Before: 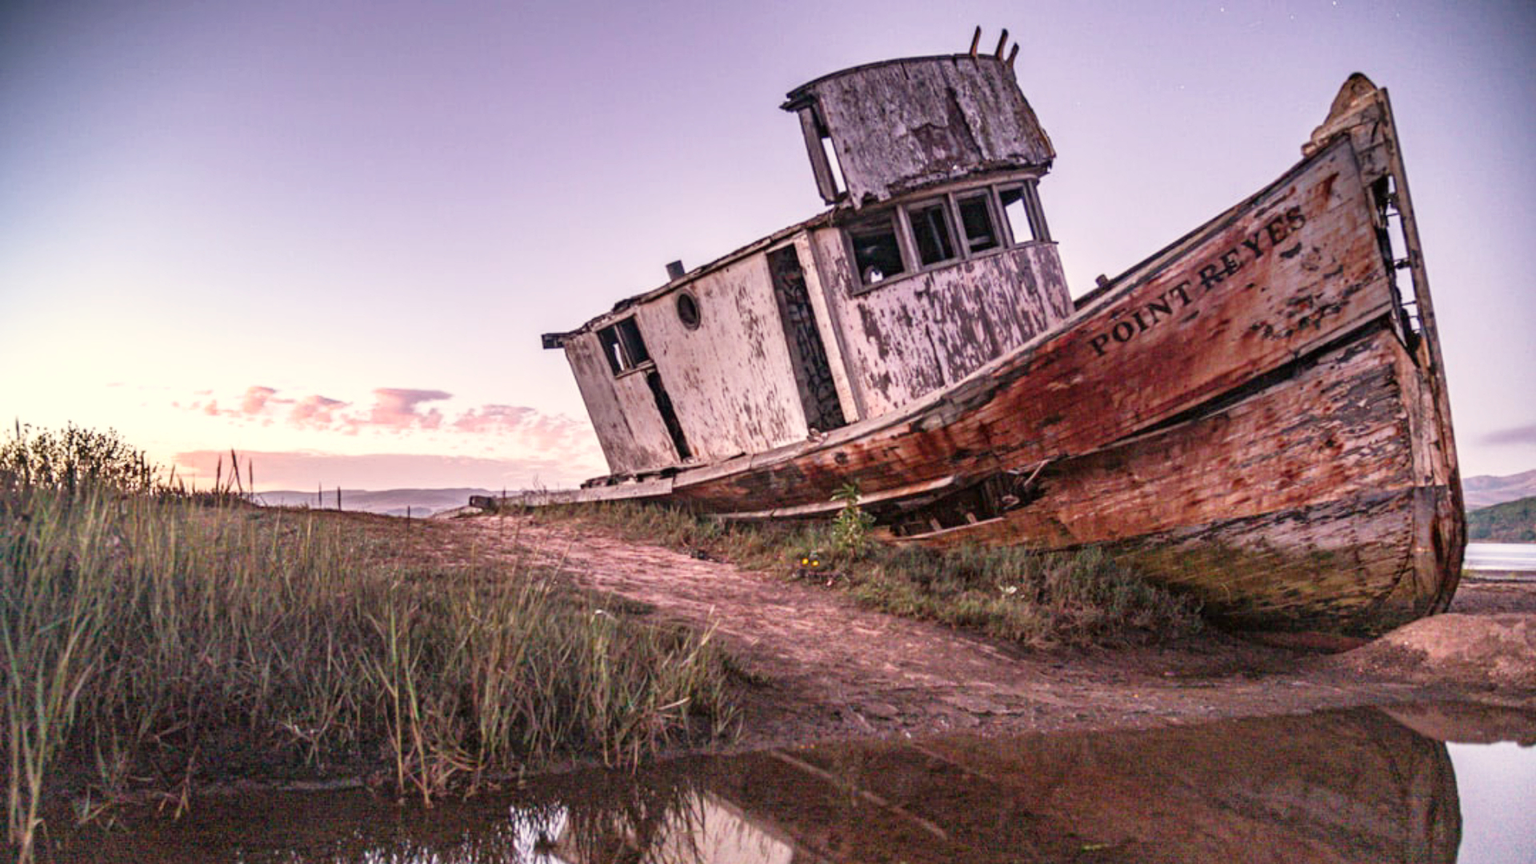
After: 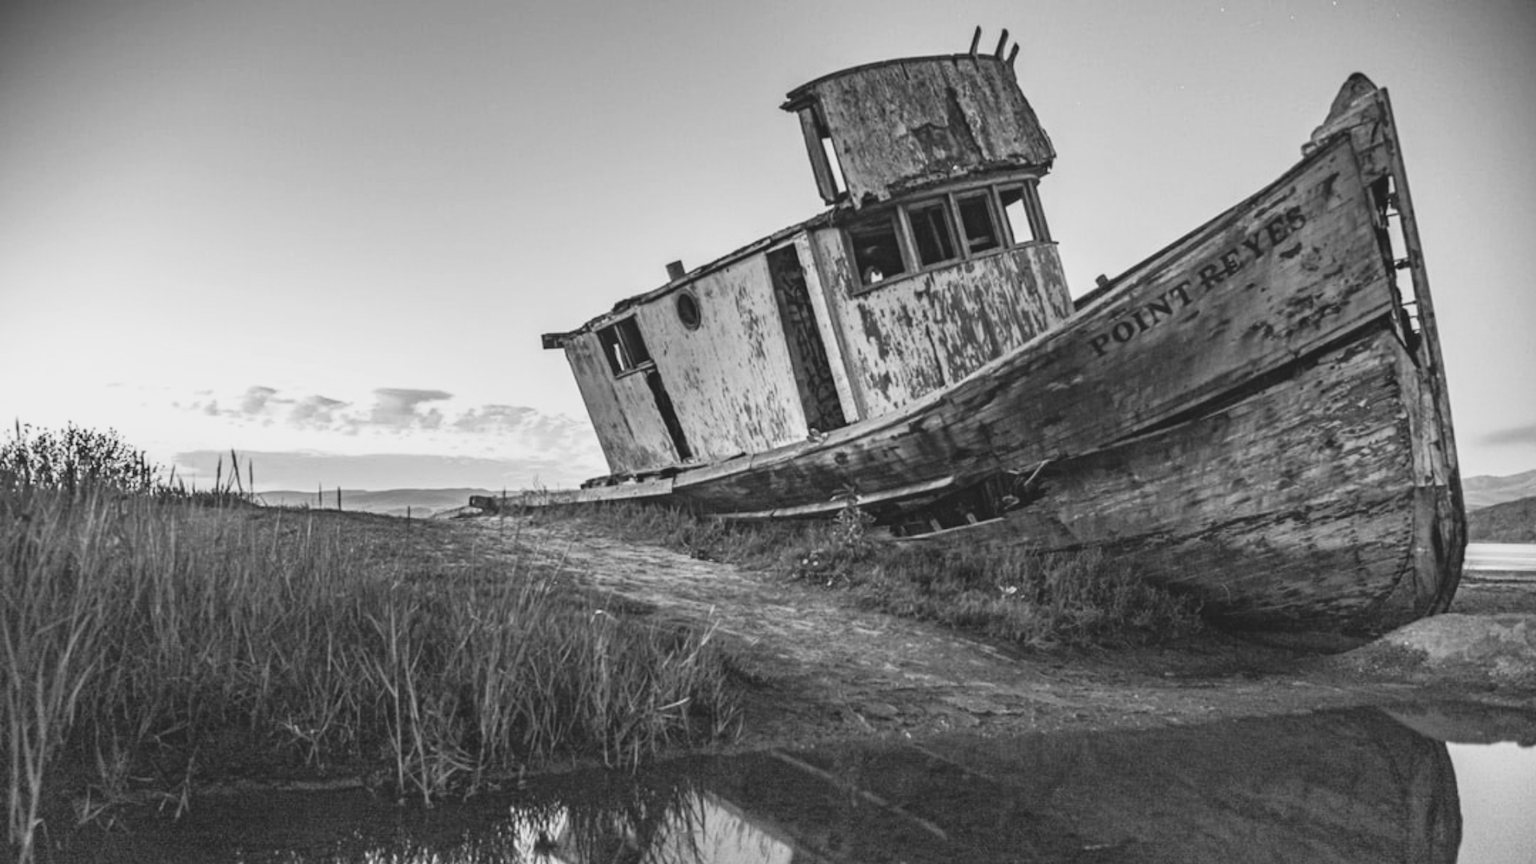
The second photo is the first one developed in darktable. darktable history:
color calibration: output gray [0.267, 0.423, 0.261, 0], illuminant same as pipeline (D50), adaptation none (bypass)
exposure: black level correction -0.015, exposure -0.125 EV, compensate highlight preservation false
